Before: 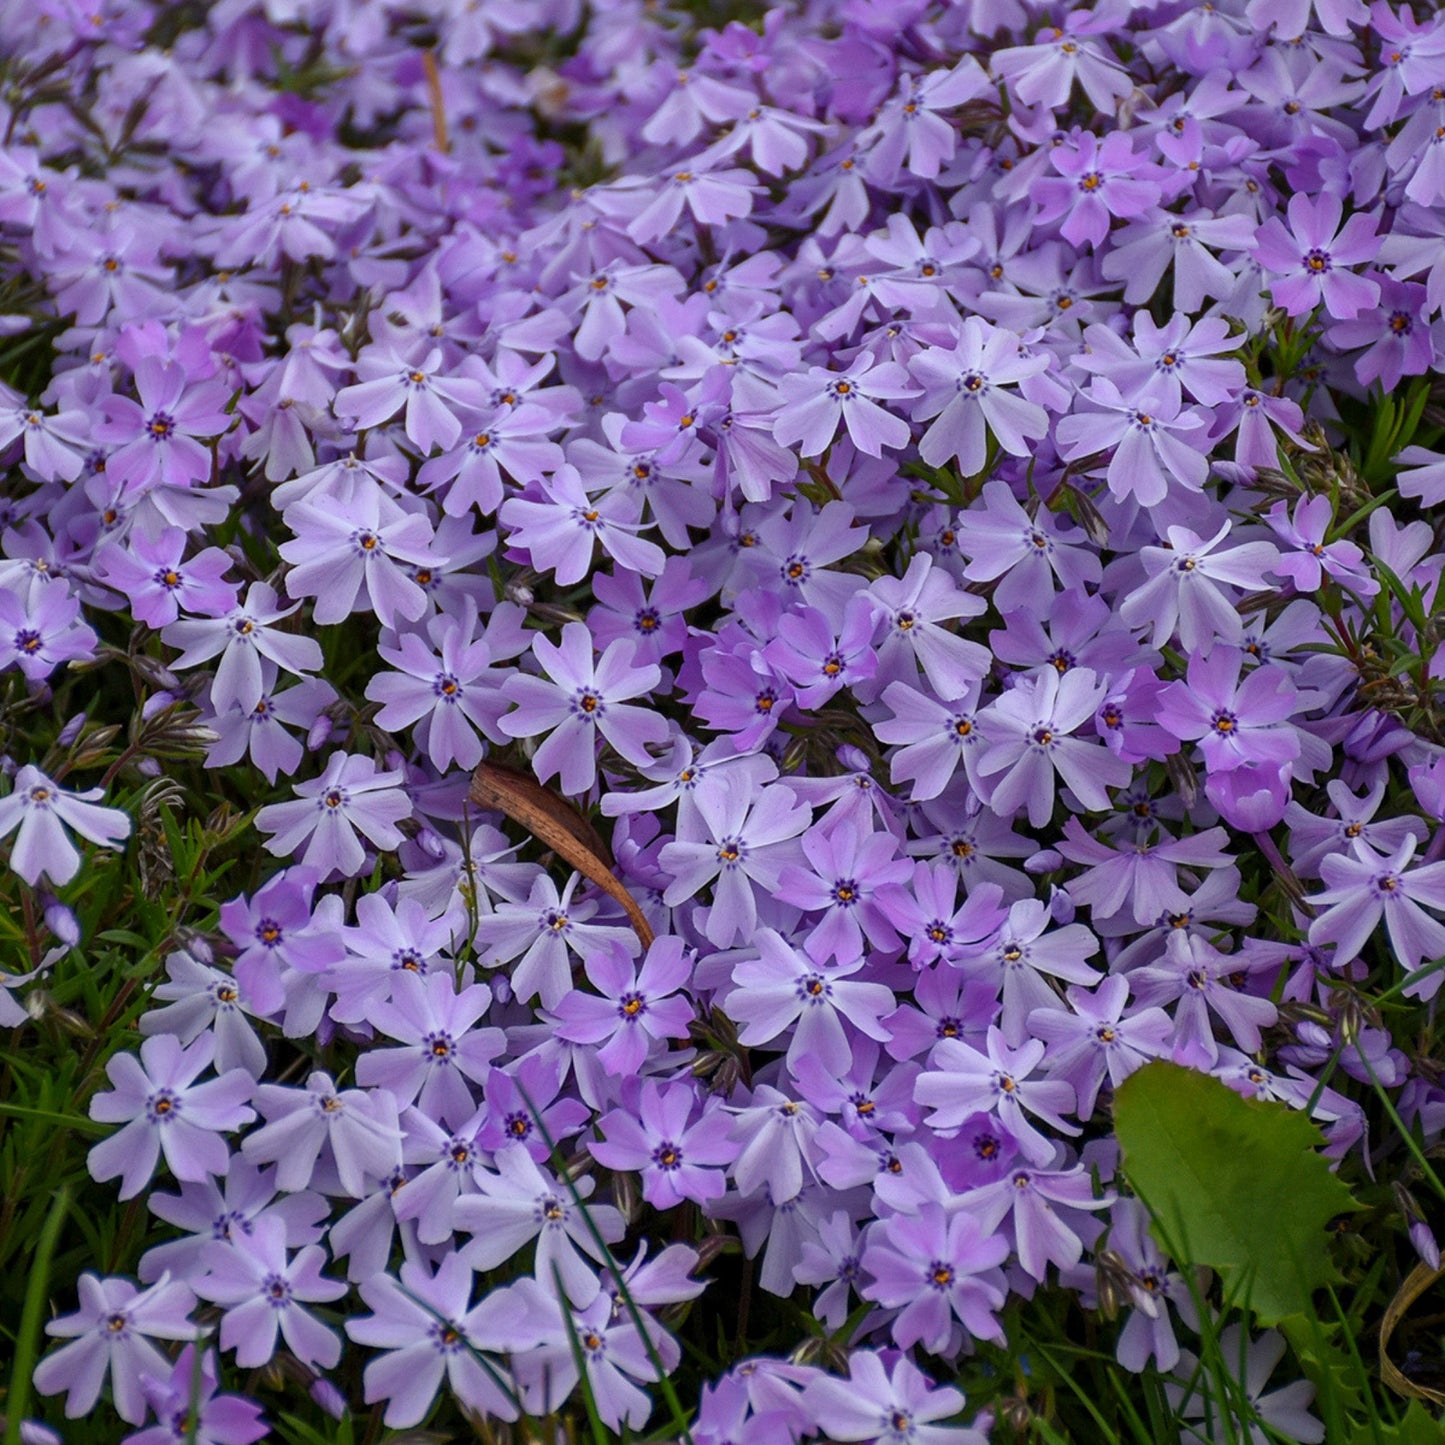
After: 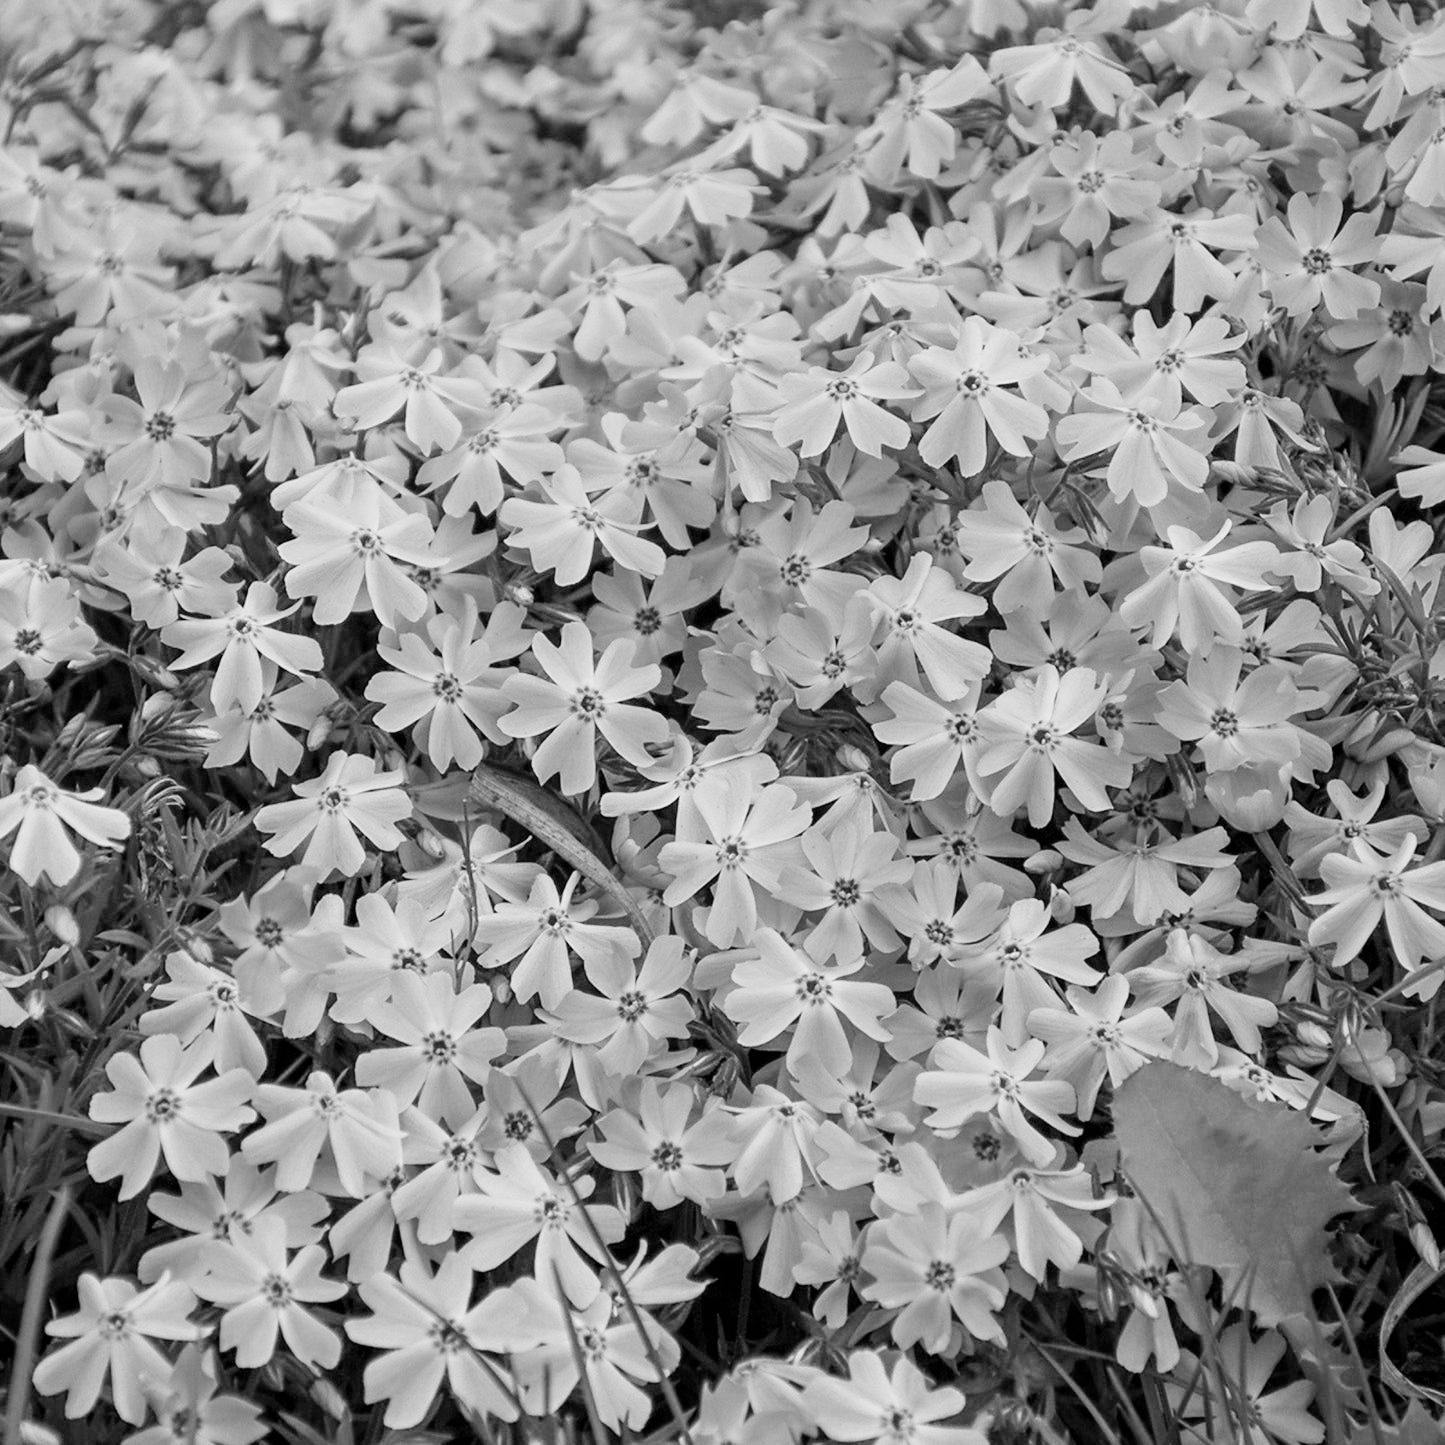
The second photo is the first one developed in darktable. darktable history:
monochrome: on, module defaults
exposure: black level correction 0, exposure 1.625 EV, compensate exposure bias true, compensate highlight preservation false
filmic rgb: black relative exposure -7.65 EV, white relative exposure 4.56 EV, hardness 3.61, contrast 1.05
